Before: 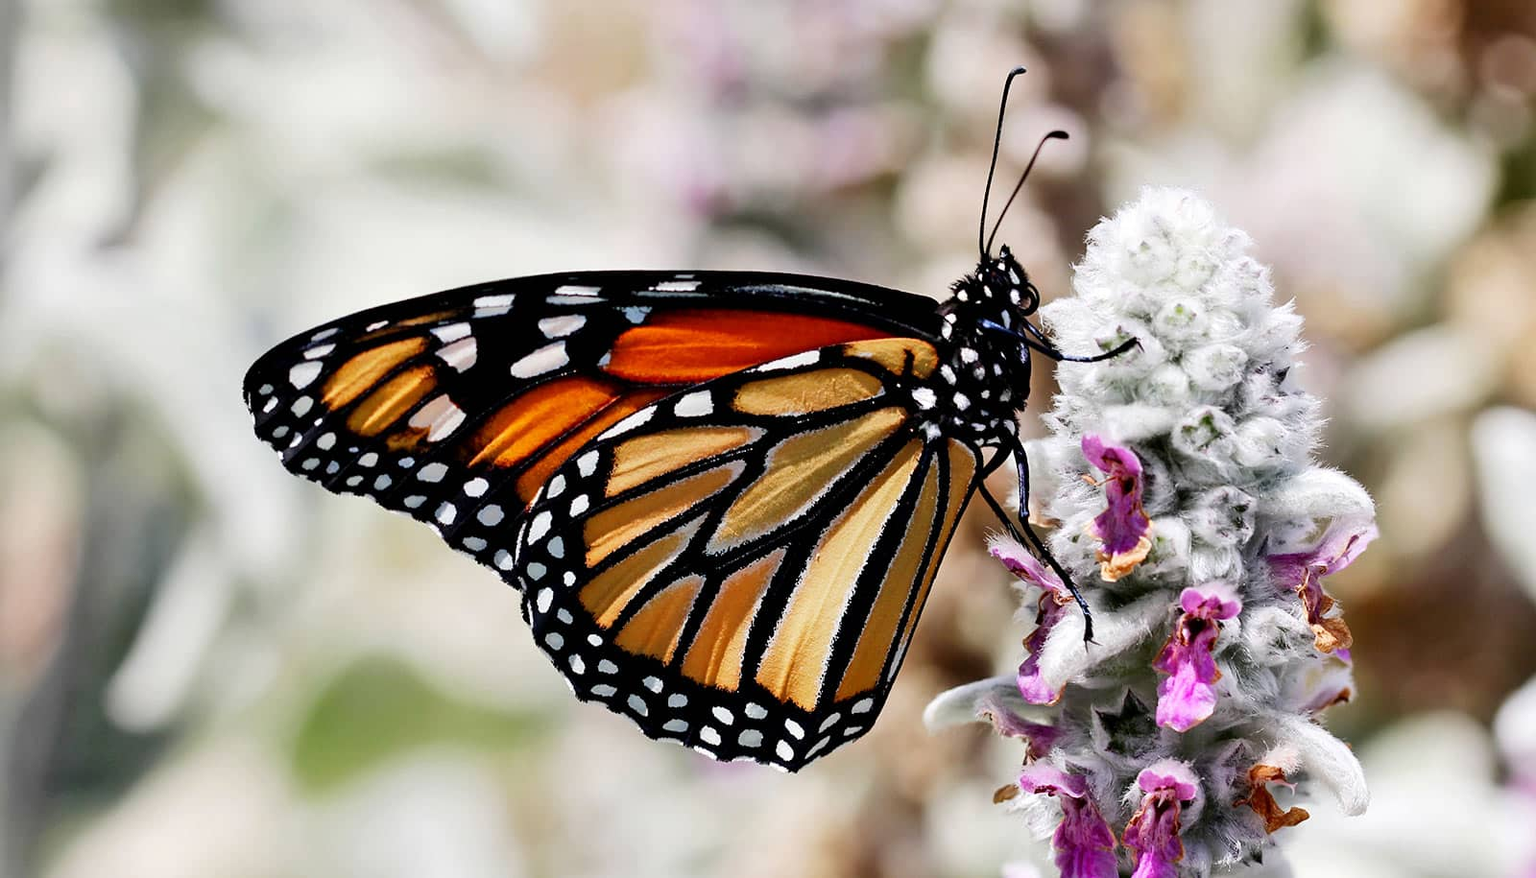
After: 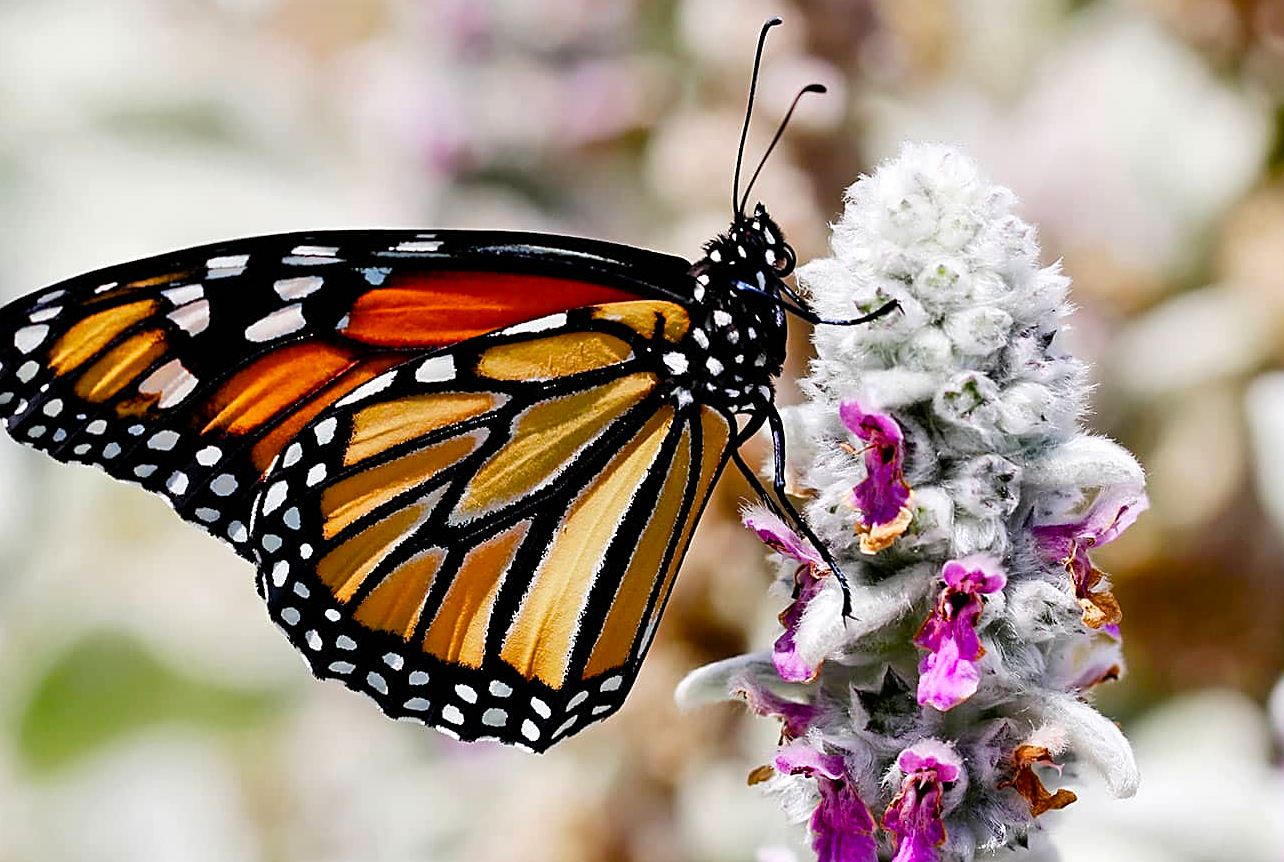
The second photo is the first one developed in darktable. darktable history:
sharpen: on, module defaults
crop and rotate: left 17.959%, top 5.771%, right 1.742%
color balance rgb: perceptual saturation grading › global saturation 35%, perceptual saturation grading › highlights -25%, perceptual saturation grading › shadows 25%, global vibrance 10%
